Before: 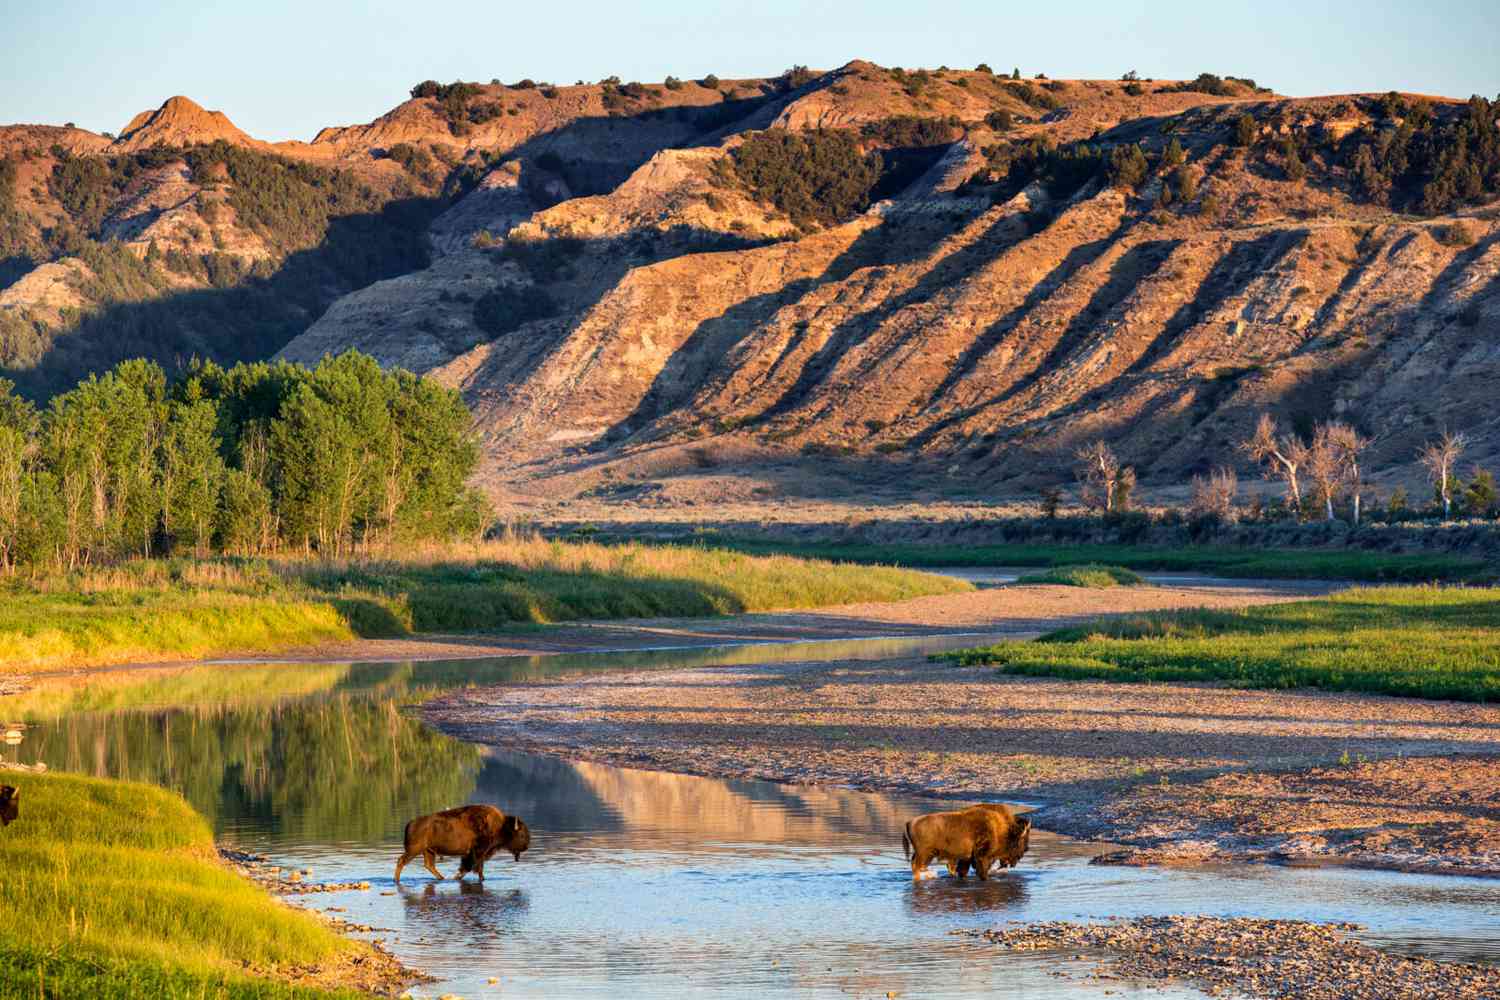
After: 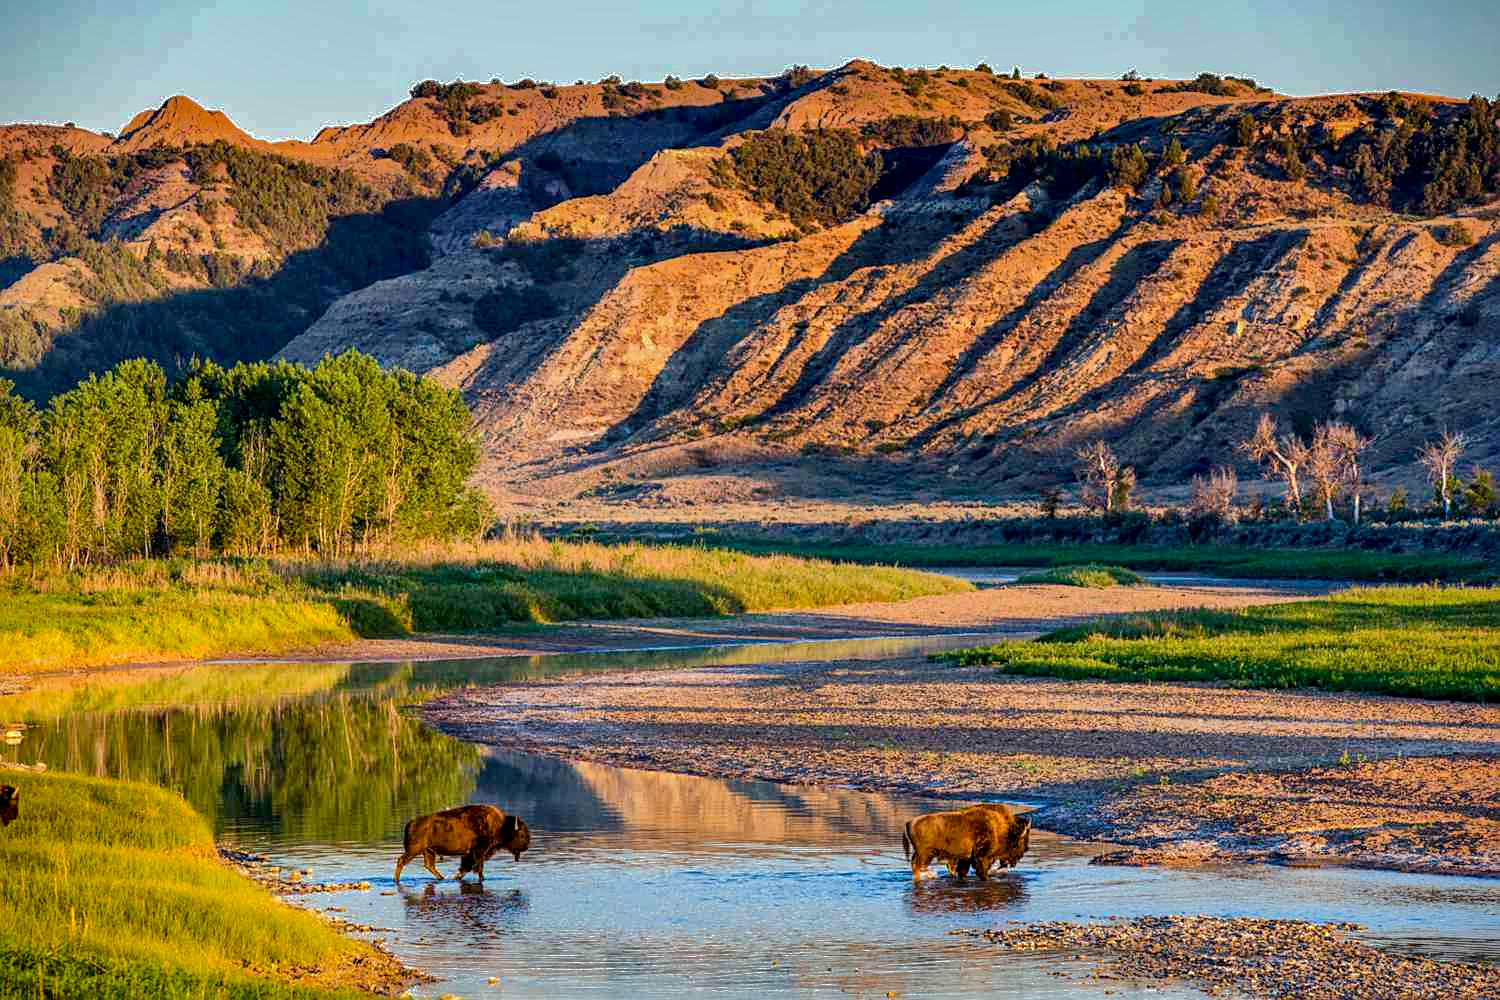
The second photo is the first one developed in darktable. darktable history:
shadows and highlights: shadows -18.9, highlights -73.57
local contrast: detail 130%
sharpen: on, module defaults
color balance rgb: linear chroma grading › global chroma 19.79%, perceptual saturation grading › global saturation 0.889%, perceptual saturation grading › highlights -19.979%, perceptual saturation grading › shadows 20.127%, global vibrance 20%
